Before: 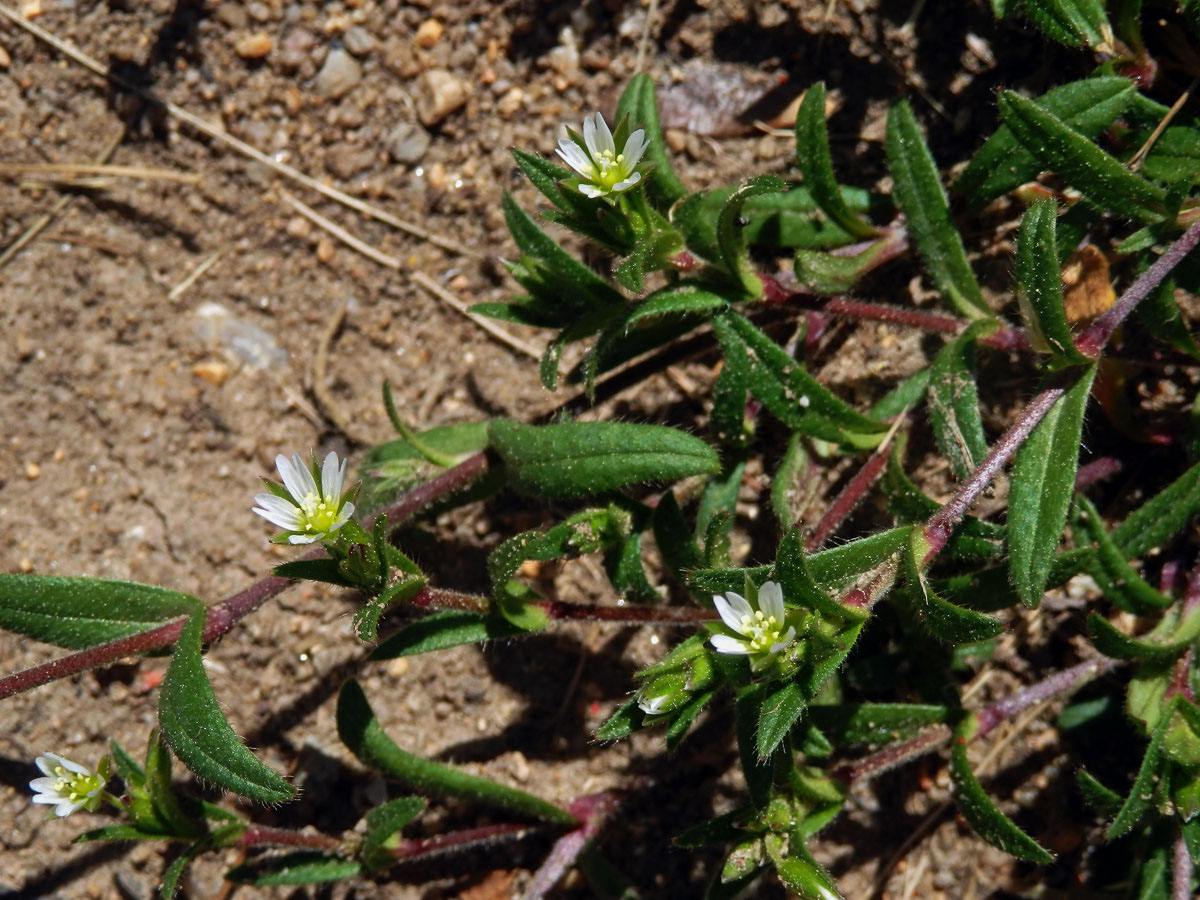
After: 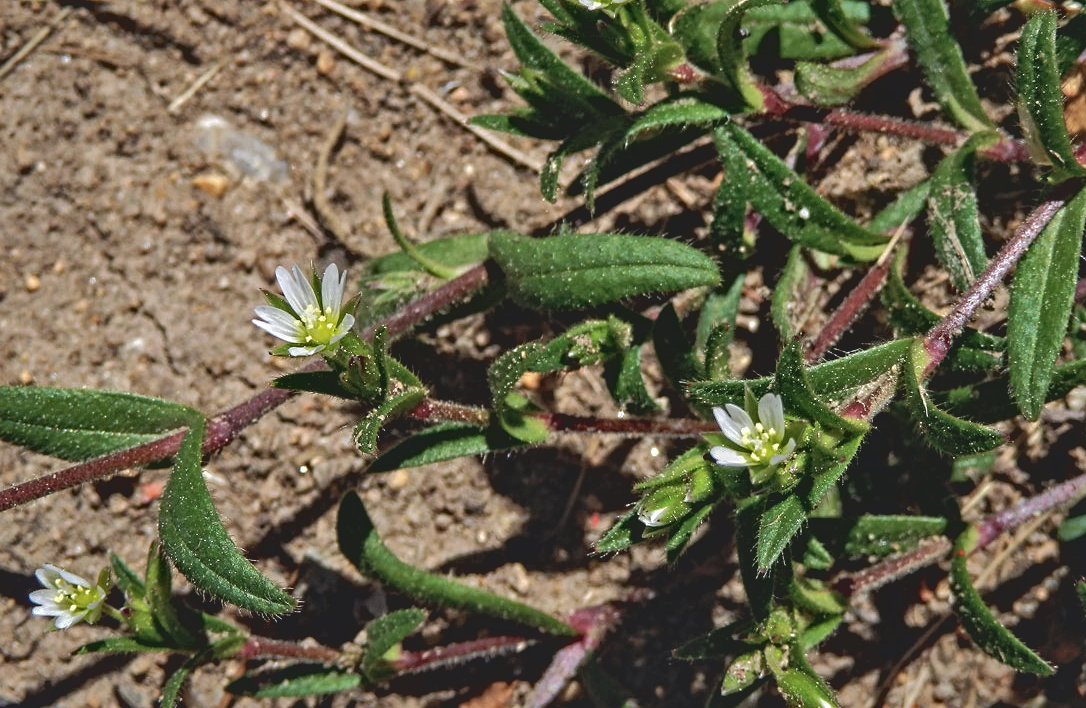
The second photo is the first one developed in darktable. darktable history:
crop: top 20.916%, right 9.437%, bottom 0.316%
contrast brightness saturation: contrast -0.15, brightness 0.05, saturation -0.12
contrast equalizer: octaves 7, y [[0.5, 0.542, 0.583, 0.625, 0.667, 0.708], [0.5 ×6], [0.5 ×6], [0 ×6], [0 ×6]]
shadows and highlights: shadows 40, highlights -60
